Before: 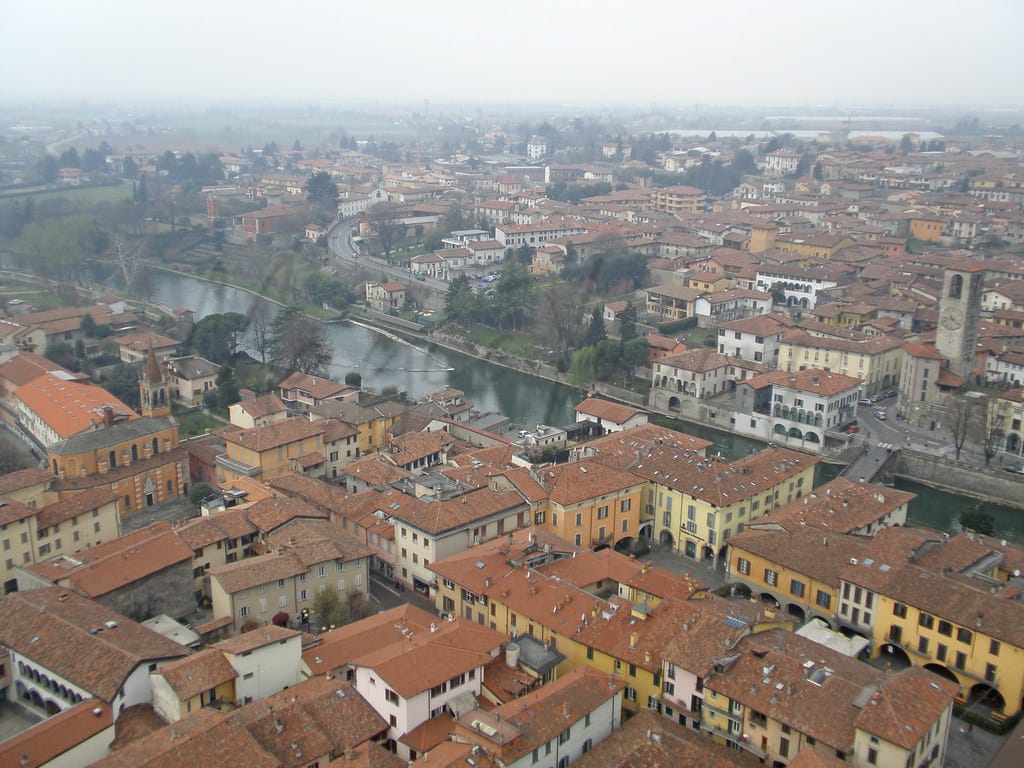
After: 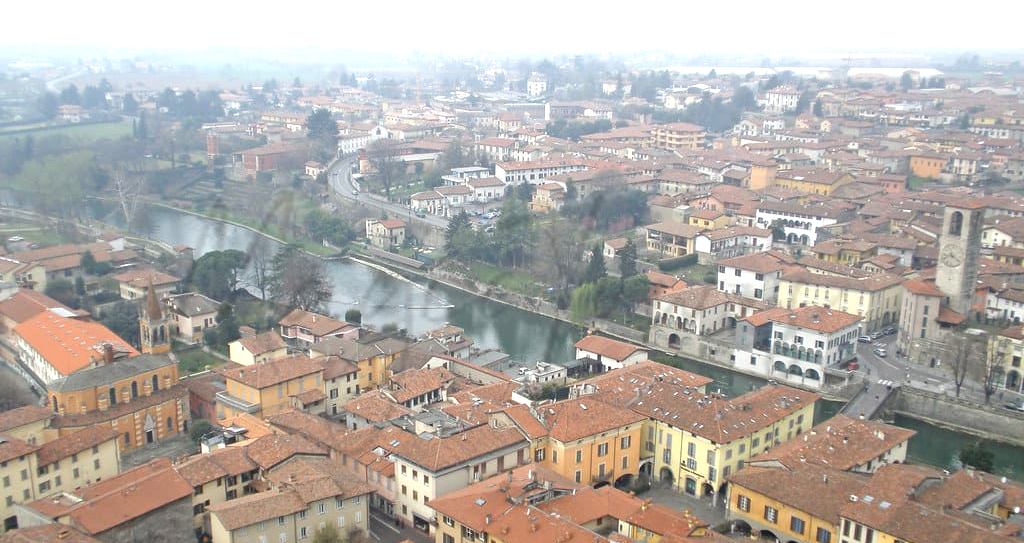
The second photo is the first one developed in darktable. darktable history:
crop and rotate: top 8.293%, bottom 20.996%
exposure: exposure 0.785 EV, compensate highlight preservation false
